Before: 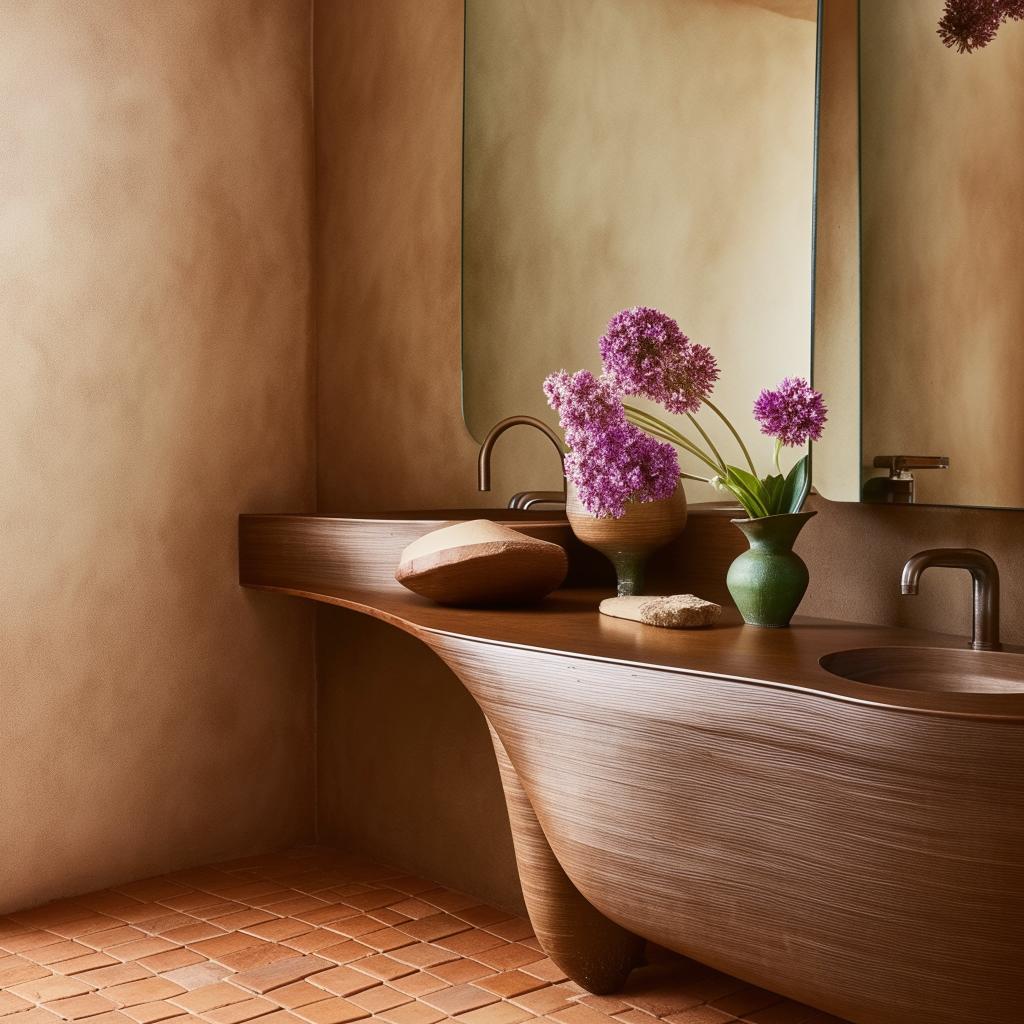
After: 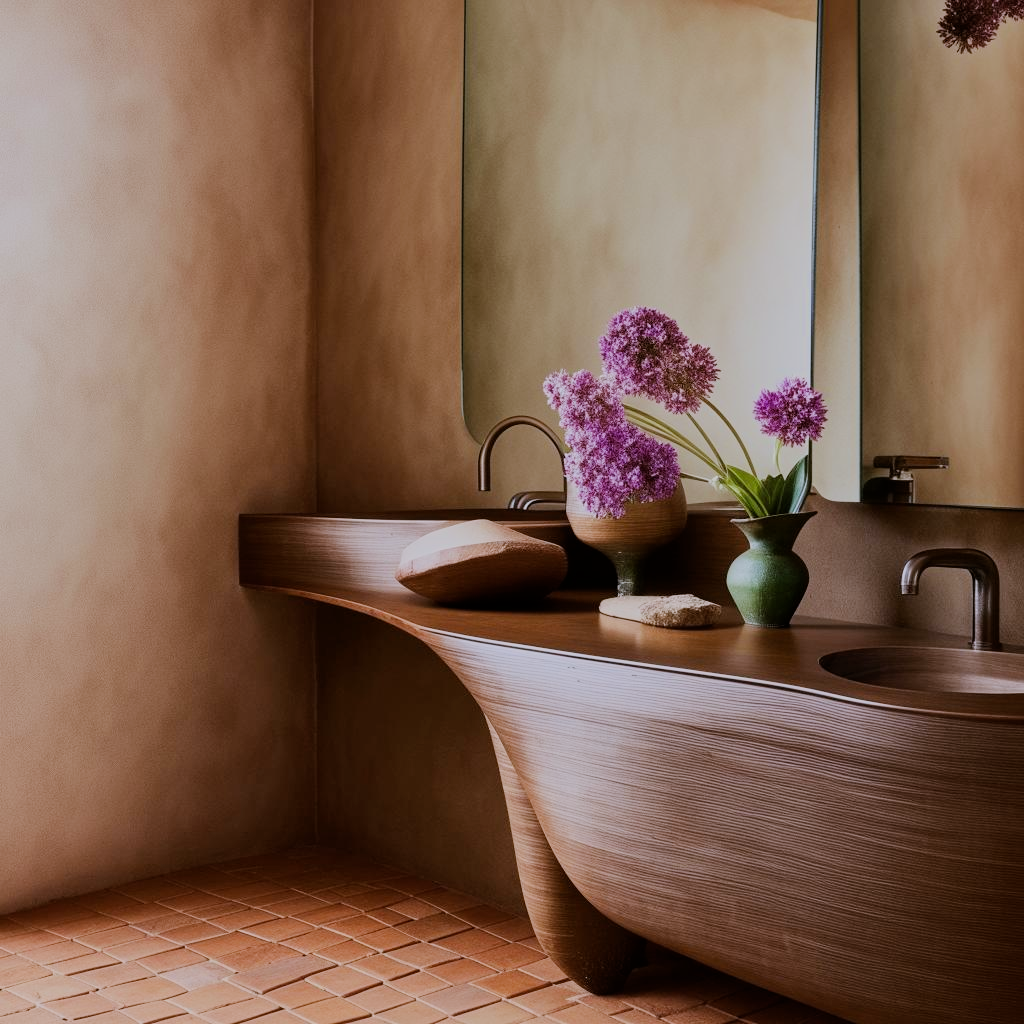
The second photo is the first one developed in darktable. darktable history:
filmic rgb: black relative exposure -6.98 EV, white relative exposure 5.63 EV, hardness 2.86
white balance: red 0.967, blue 1.119, emerald 0.756
